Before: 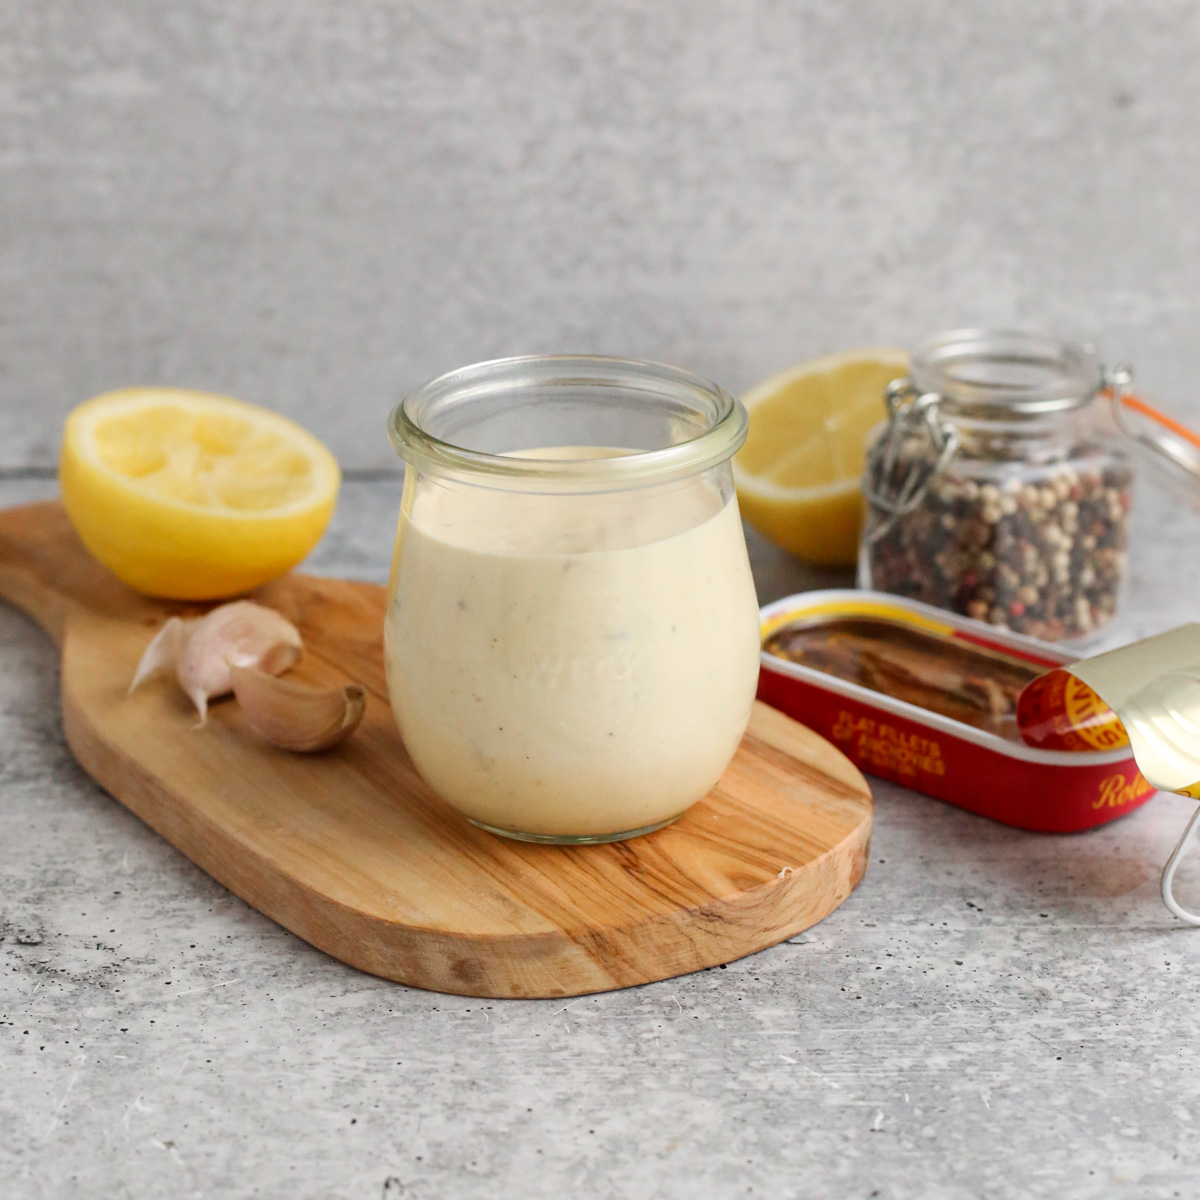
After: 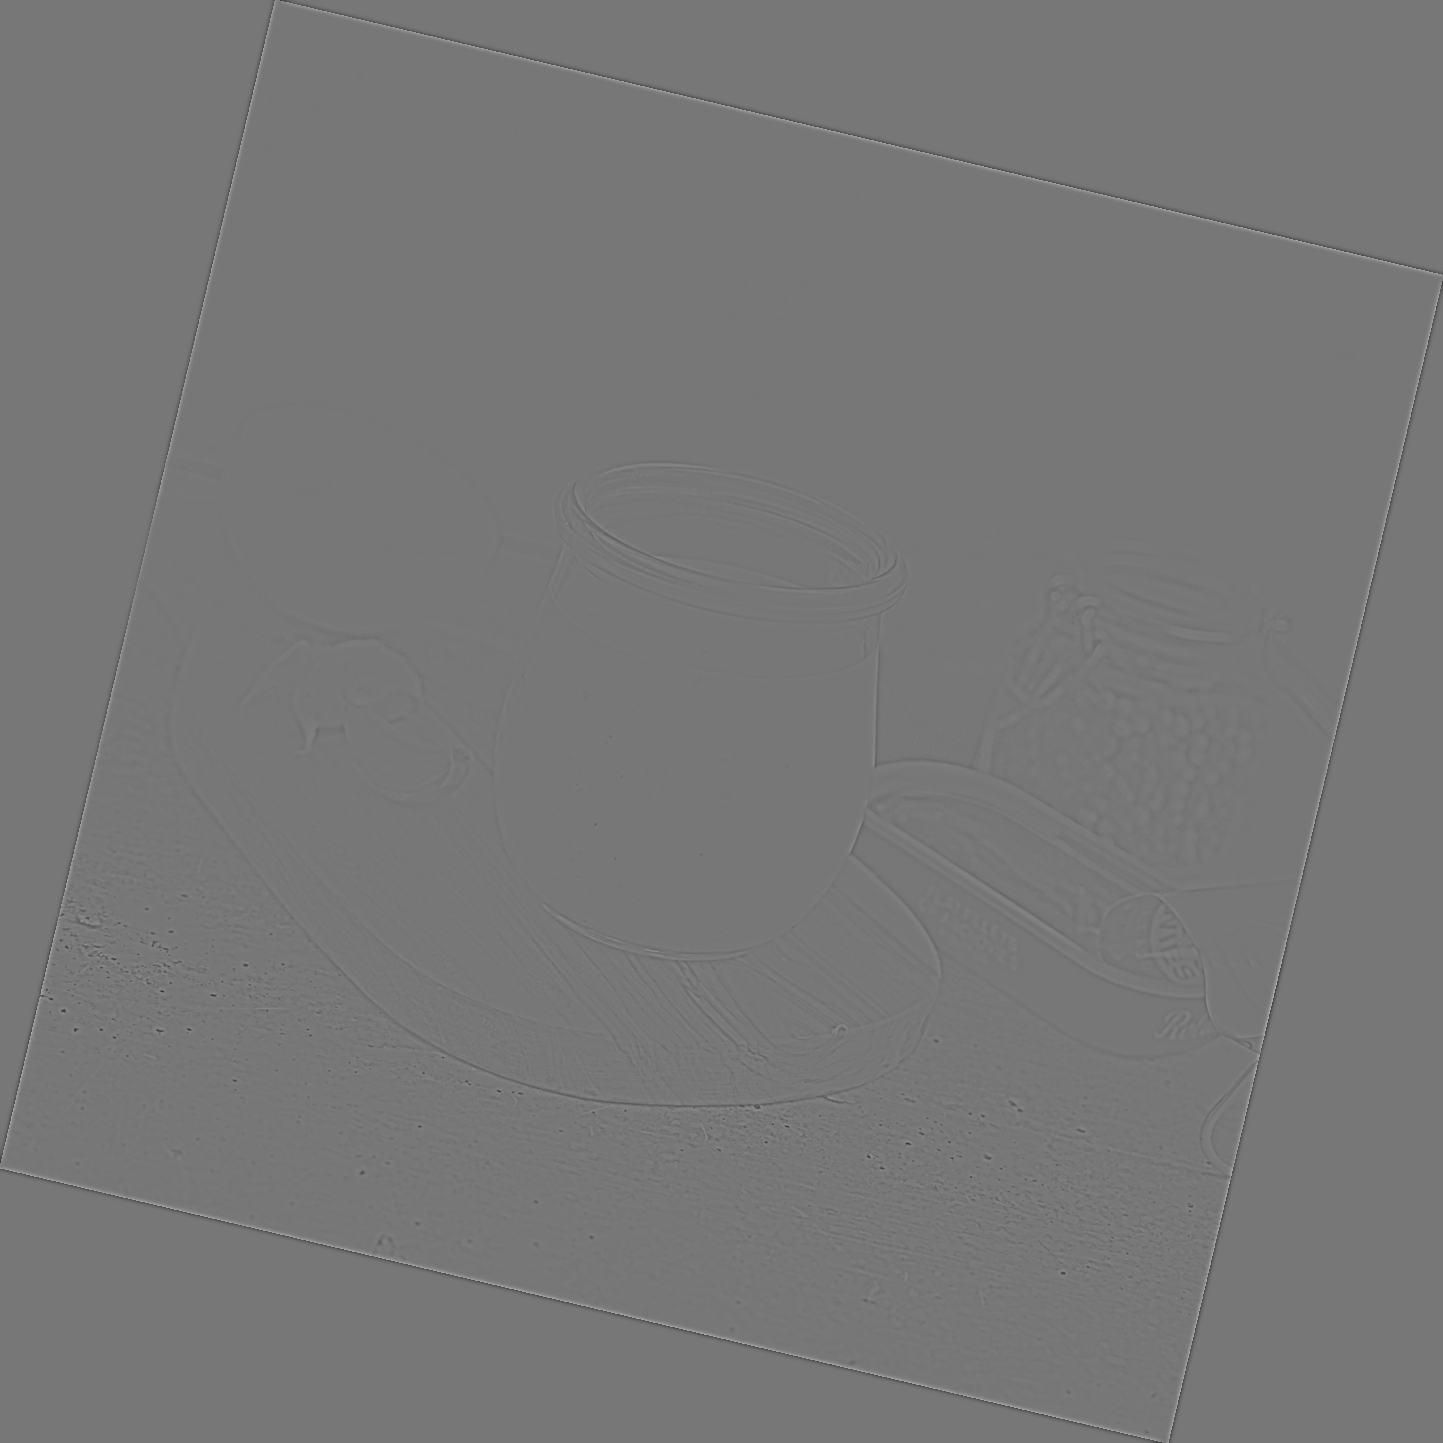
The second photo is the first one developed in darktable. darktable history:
contrast equalizer: y [[0.5, 0.5, 0.472, 0.5, 0.5, 0.5], [0.5 ×6], [0.5 ×6], [0 ×6], [0 ×6]]
rotate and perspective: rotation 13.27°, automatic cropping off
highpass: sharpness 9.84%, contrast boost 9.94%
sharpen: amount 0.2
